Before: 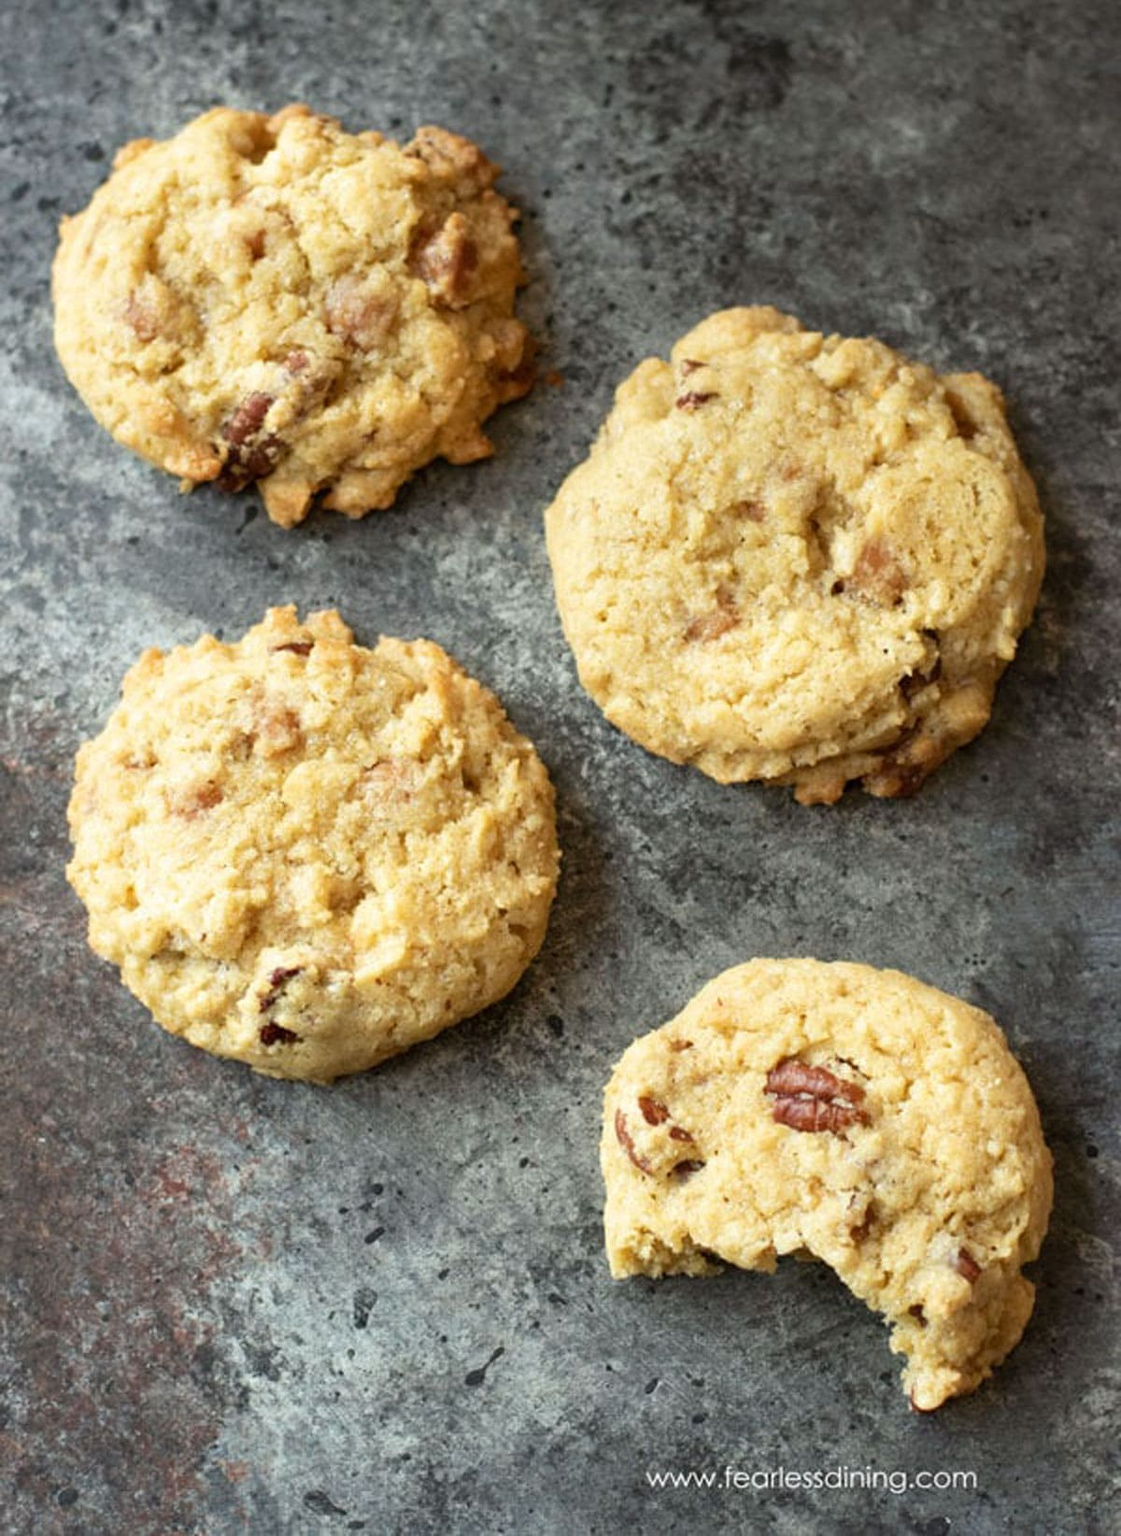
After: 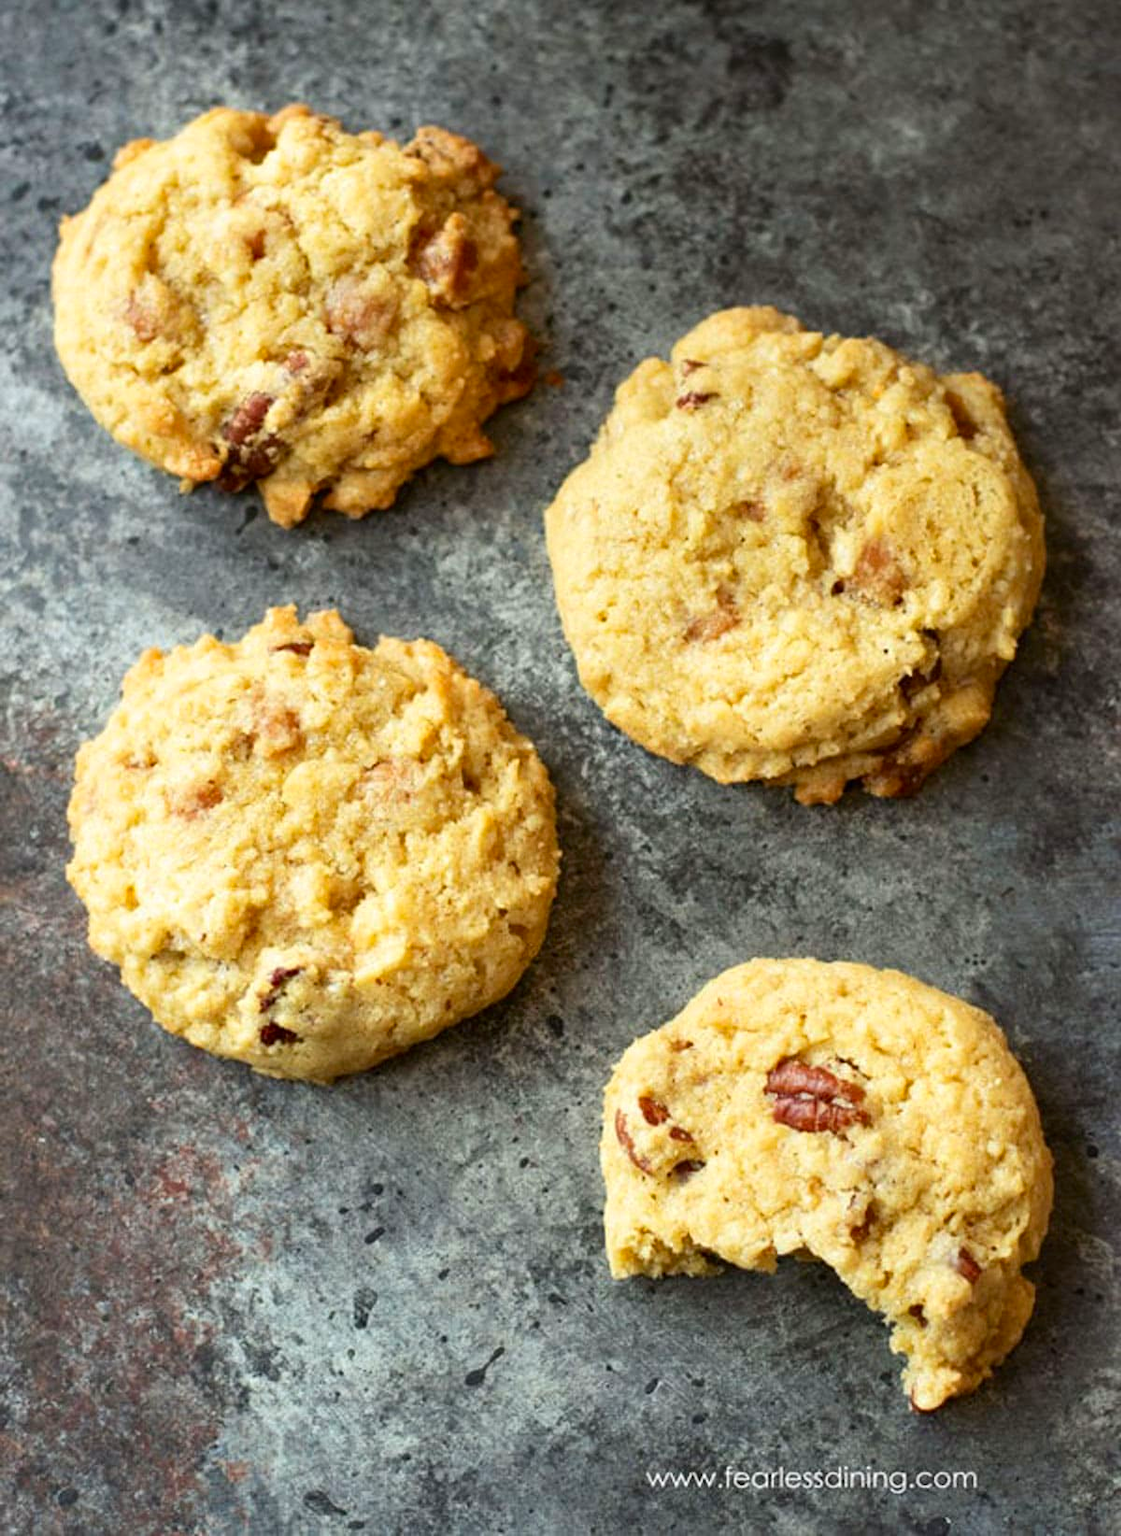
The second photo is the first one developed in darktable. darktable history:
contrast brightness saturation: contrast 0.087, saturation 0.268
